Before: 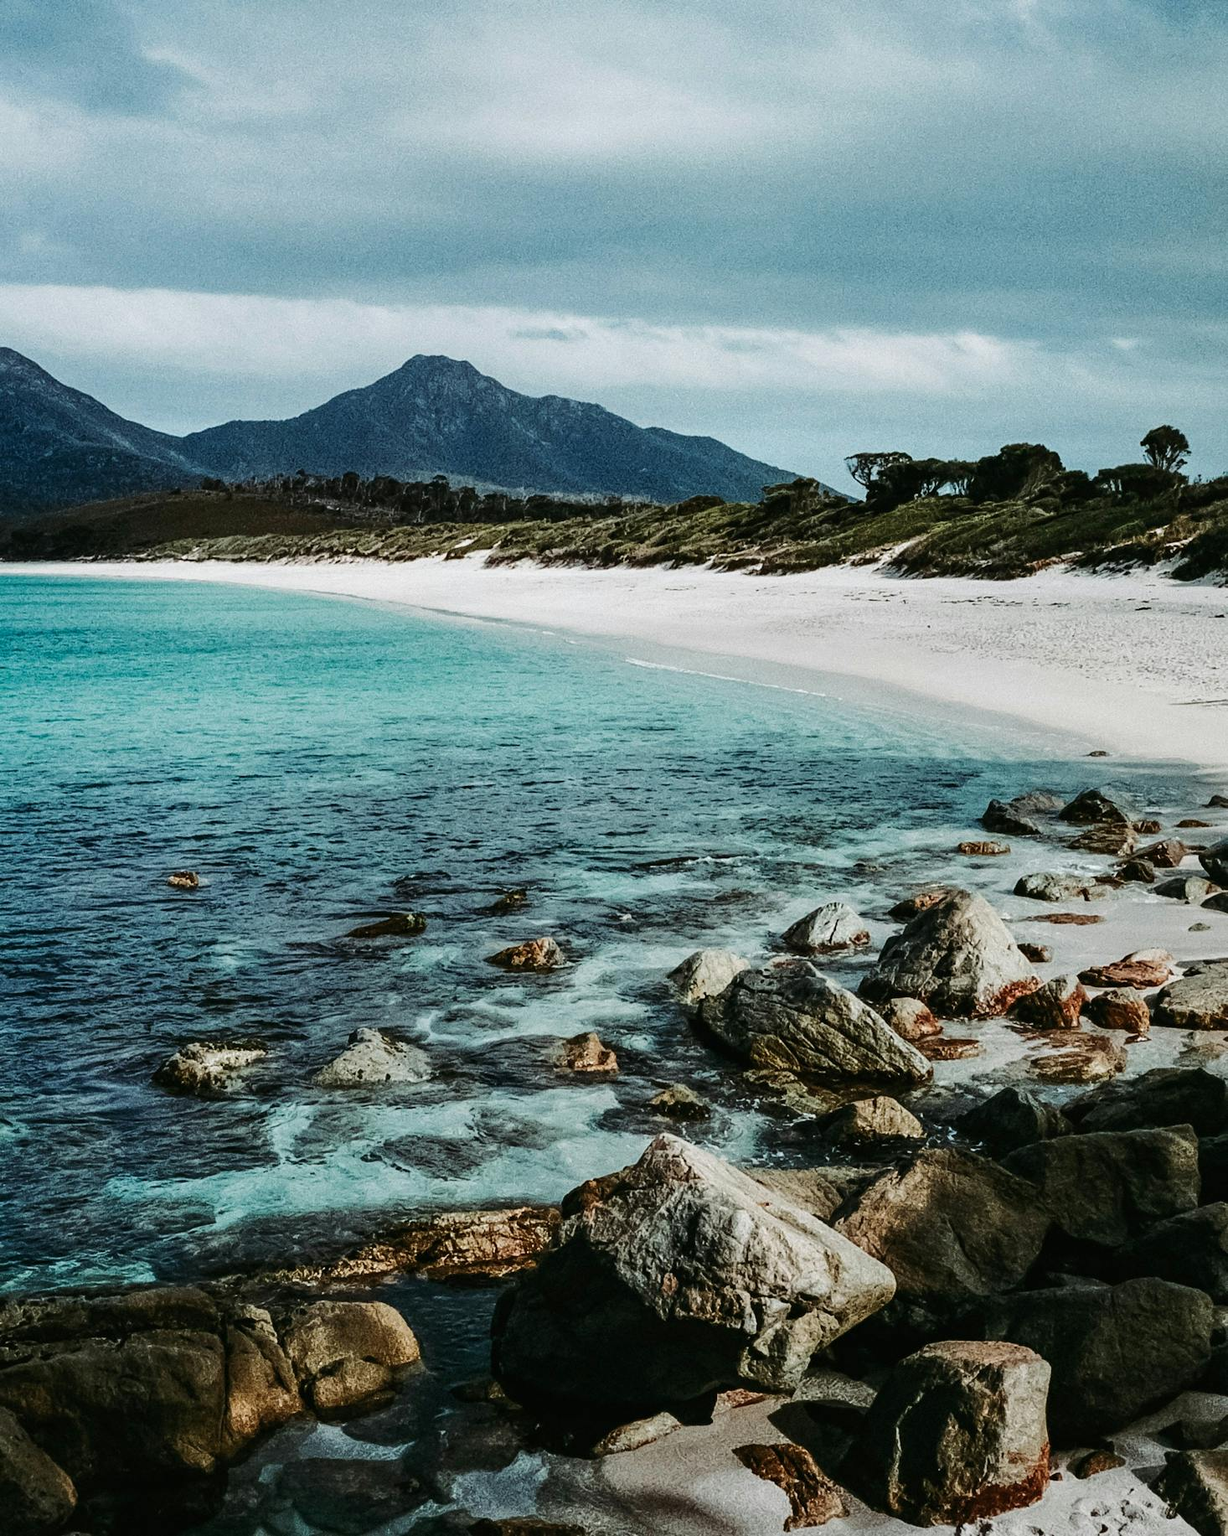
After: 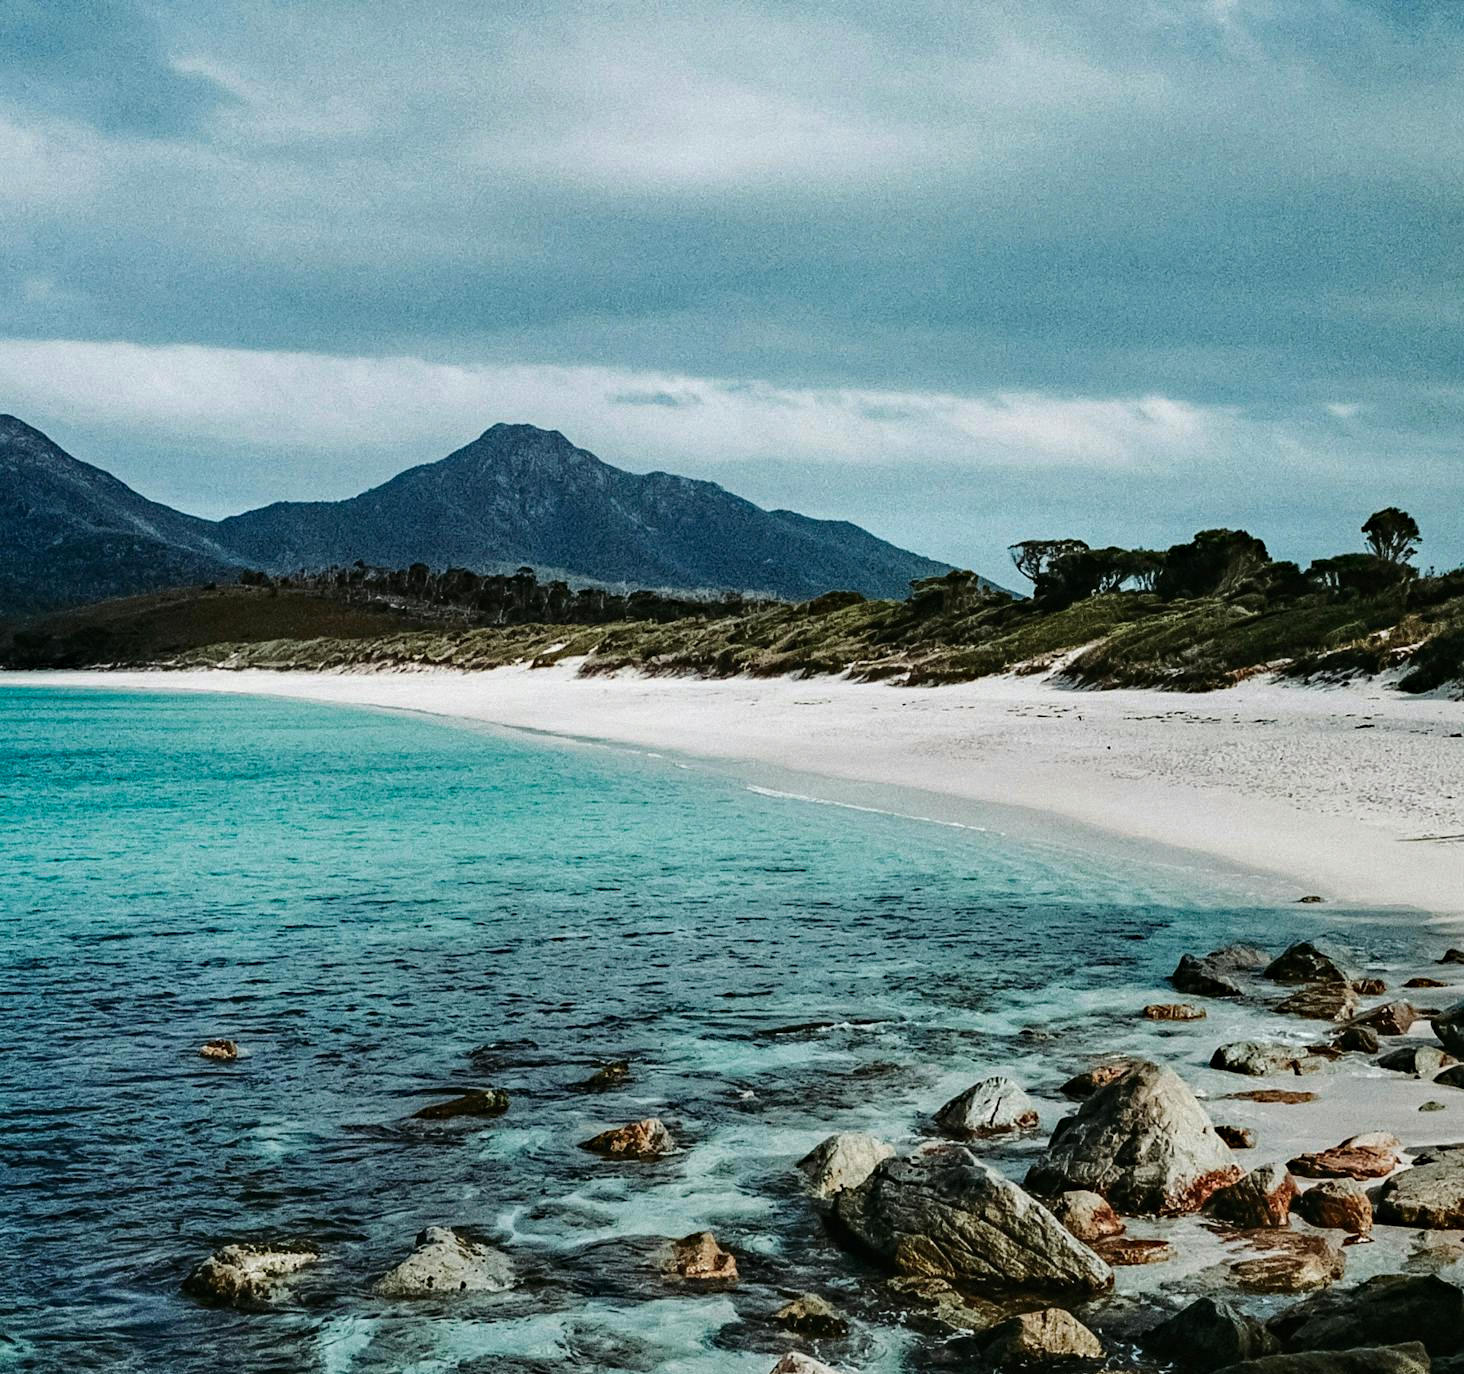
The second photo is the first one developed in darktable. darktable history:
crop: bottom 24.967%
haze removal: strength 0.29, distance 0.25, compatibility mode true, adaptive false
